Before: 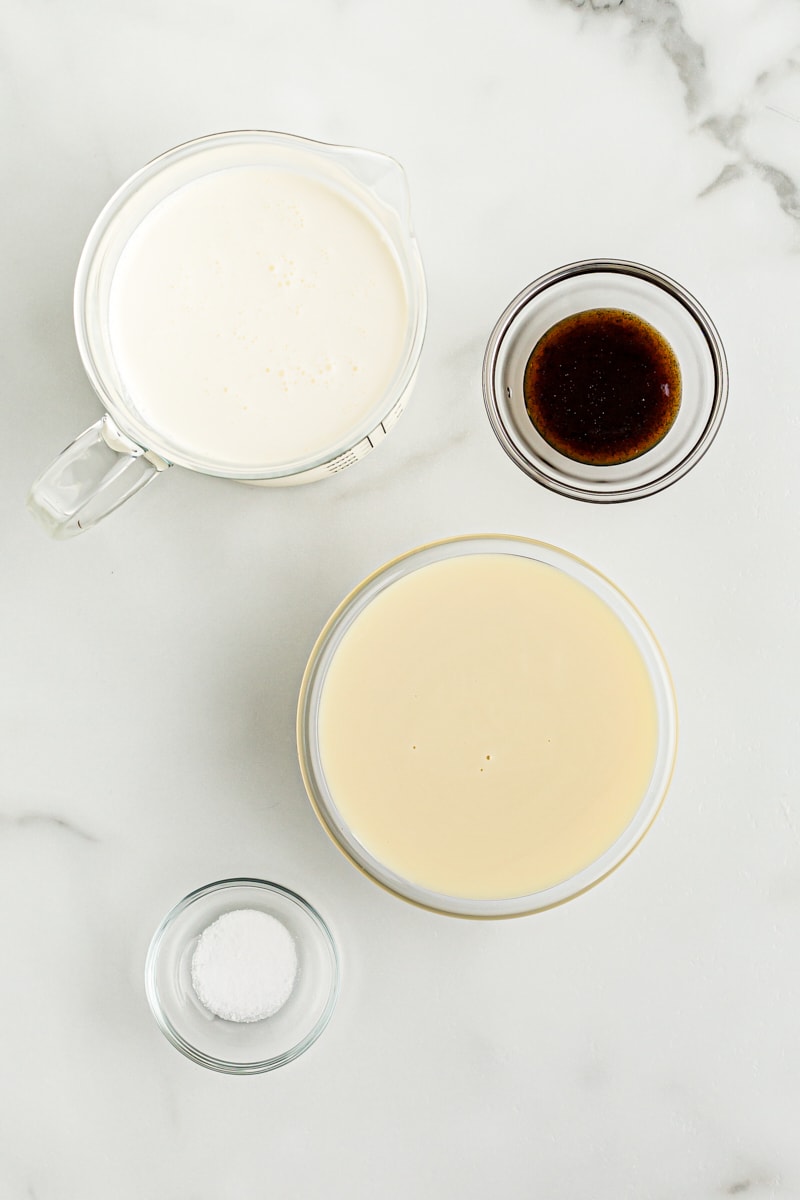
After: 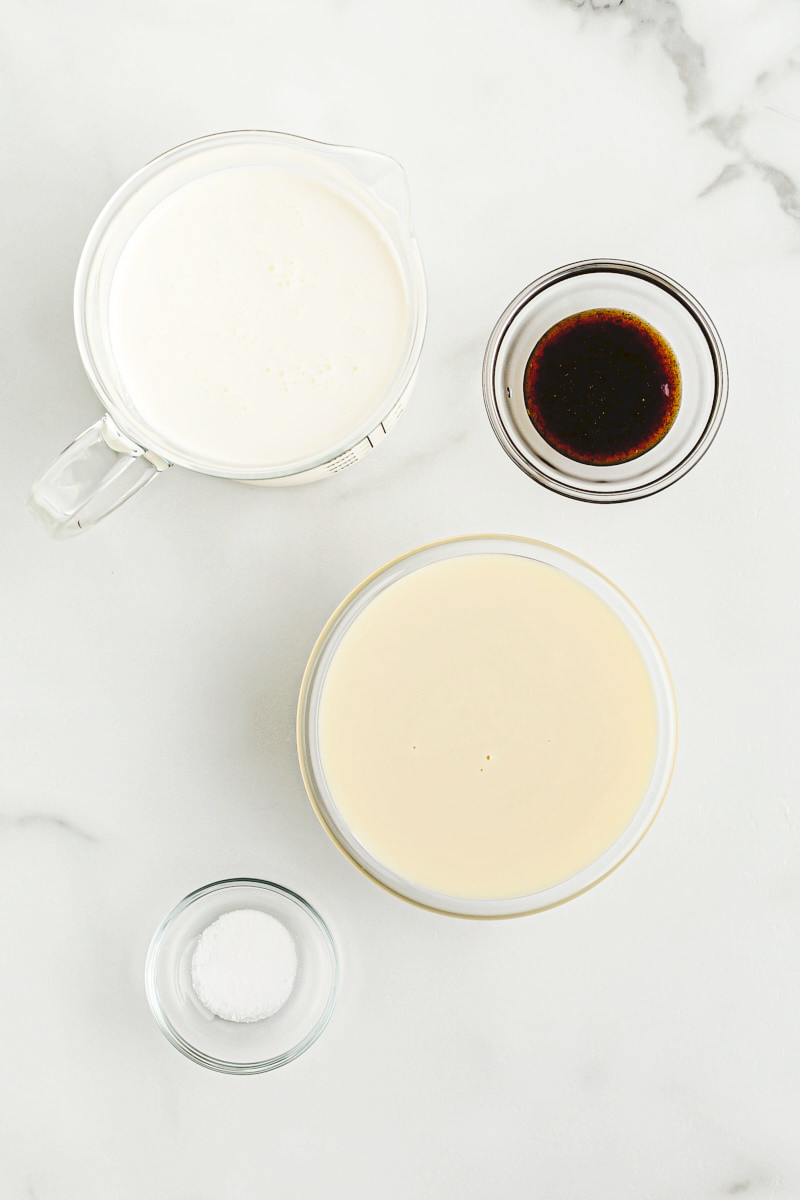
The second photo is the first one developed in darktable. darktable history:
tone curve: curves: ch0 [(0, 0) (0.003, 0.074) (0.011, 0.079) (0.025, 0.083) (0.044, 0.095) (0.069, 0.097) (0.1, 0.11) (0.136, 0.131) (0.177, 0.159) (0.224, 0.209) (0.277, 0.279) (0.335, 0.367) (0.399, 0.455) (0.468, 0.538) (0.543, 0.621) (0.623, 0.699) (0.709, 0.782) (0.801, 0.848) (0.898, 0.924) (1, 1)], preserve colors none
